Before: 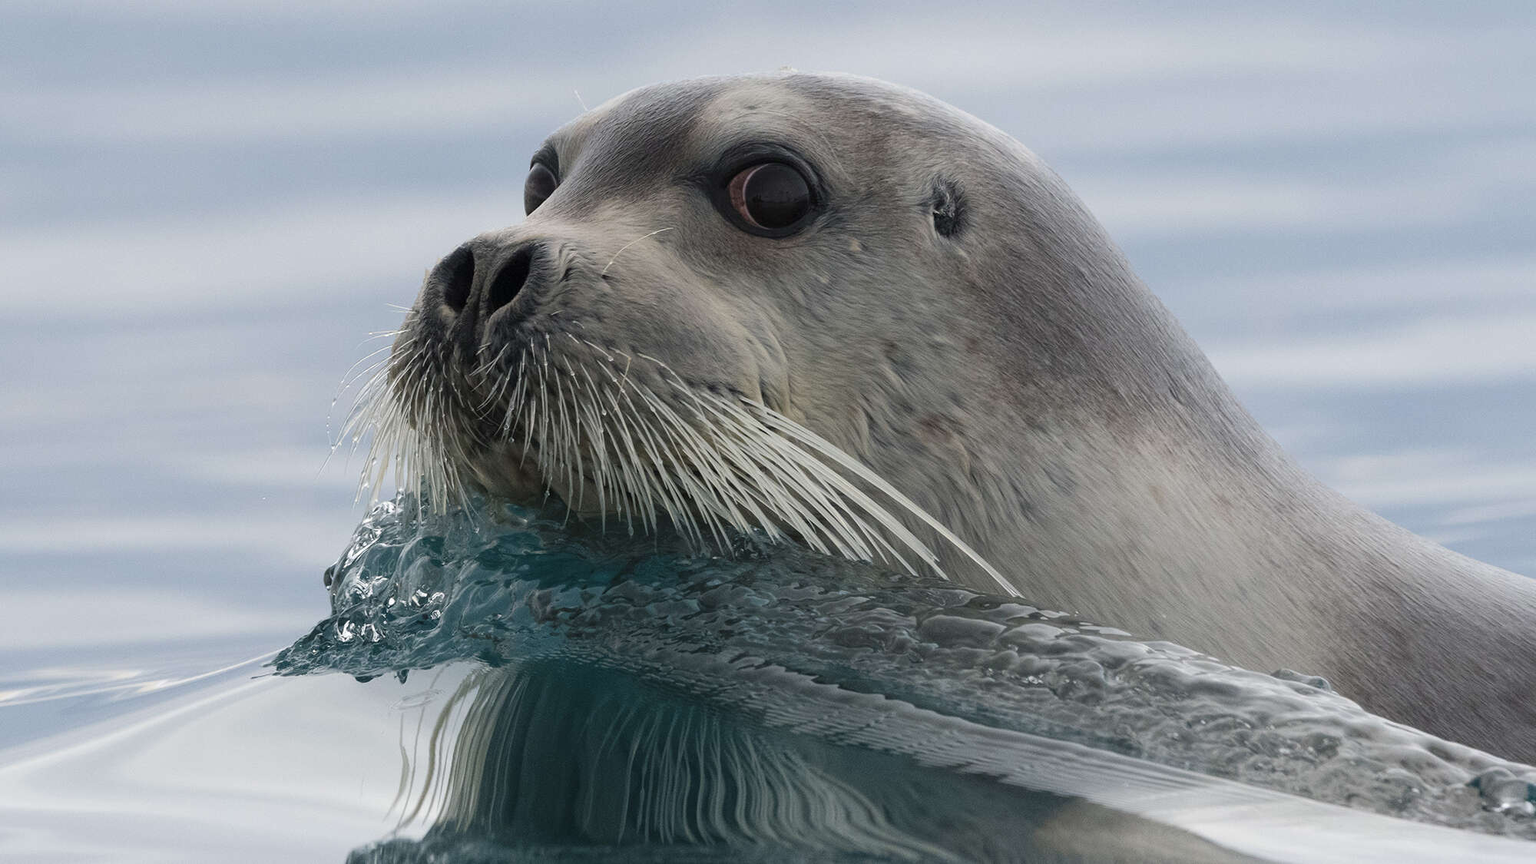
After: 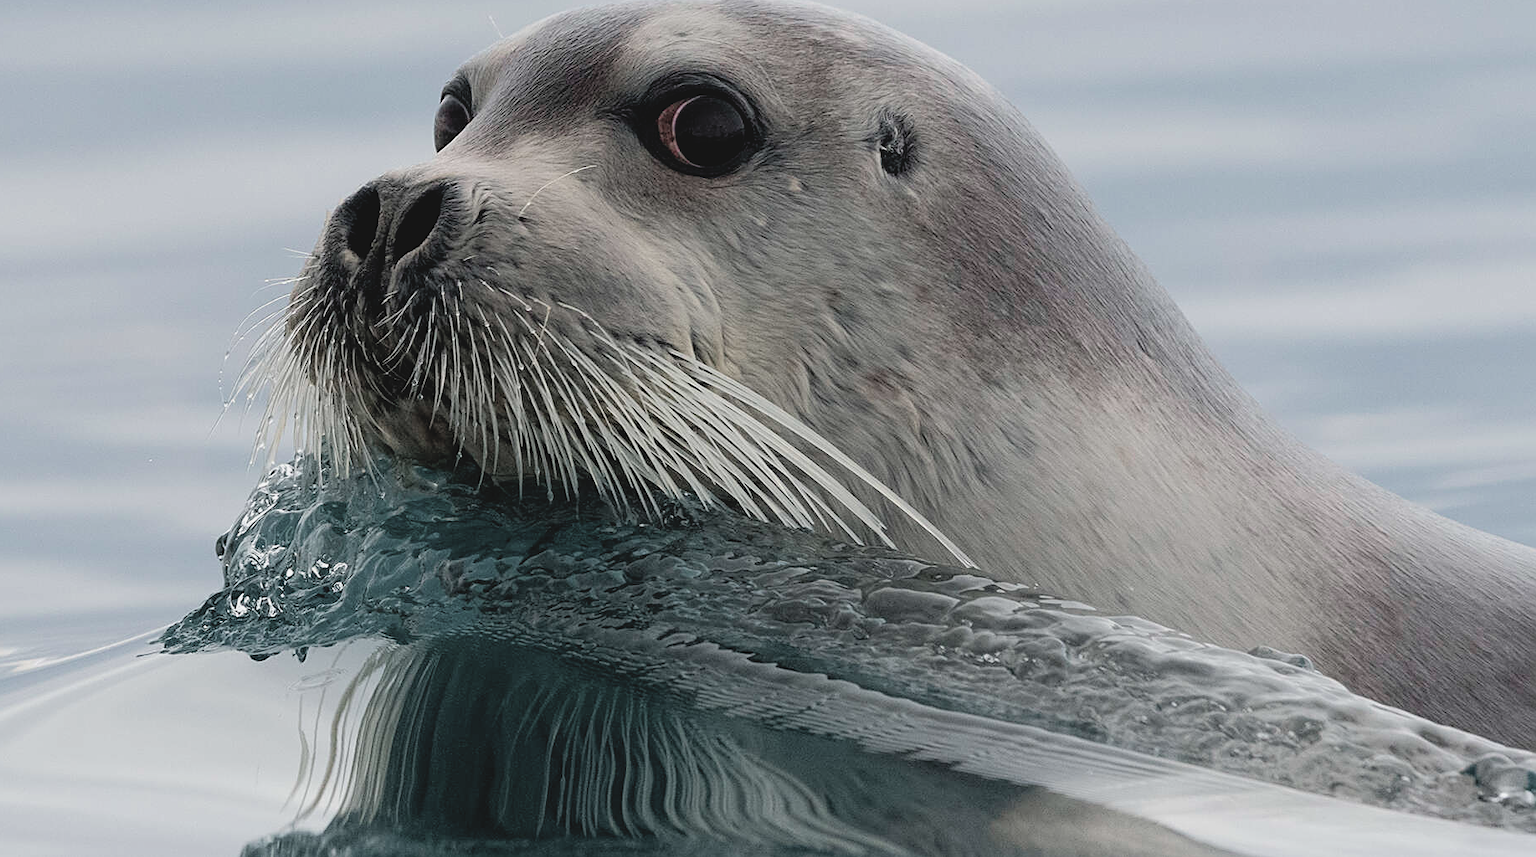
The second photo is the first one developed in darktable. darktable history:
exposure: black level correction 0.004, exposure 0.015 EV, compensate highlight preservation false
crop and rotate: left 8.247%, top 8.827%
contrast brightness saturation: contrast -0.103, brightness 0.047, saturation 0.076
velvia: strength 24.82%
filmic rgb: middle gray luminance 18.42%, black relative exposure -11.4 EV, white relative exposure 2.56 EV, target black luminance 0%, hardness 8.34, latitude 98.89%, contrast 1.084, shadows ↔ highlights balance 0.338%
sharpen: on, module defaults
color zones: curves: ch0 [(0, 0.6) (0.129, 0.585) (0.193, 0.596) (0.429, 0.5) (0.571, 0.5) (0.714, 0.5) (0.857, 0.5) (1, 0.6)]; ch1 [(0, 0.453) (0.112, 0.245) (0.213, 0.252) (0.429, 0.233) (0.571, 0.231) (0.683, 0.242) (0.857, 0.296) (1, 0.453)]
tone equalizer: edges refinement/feathering 500, mask exposure compensation -1.57 EV, preserve details no
